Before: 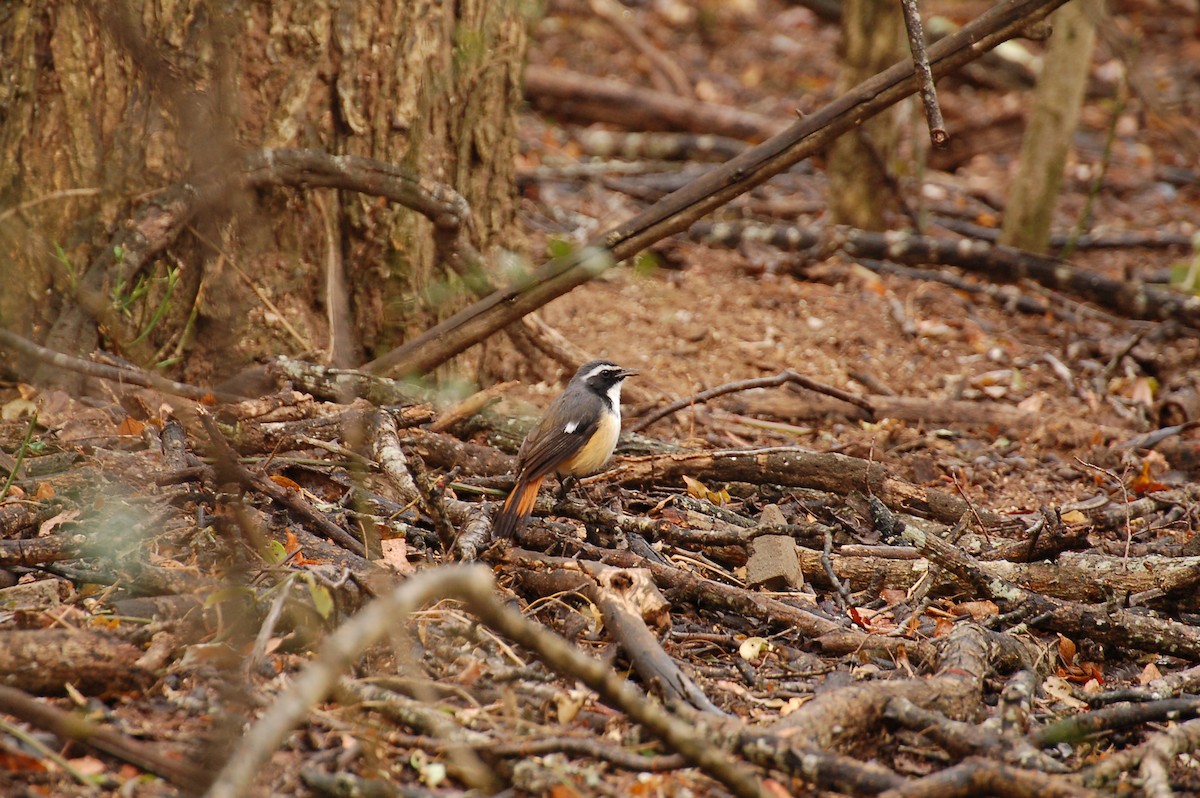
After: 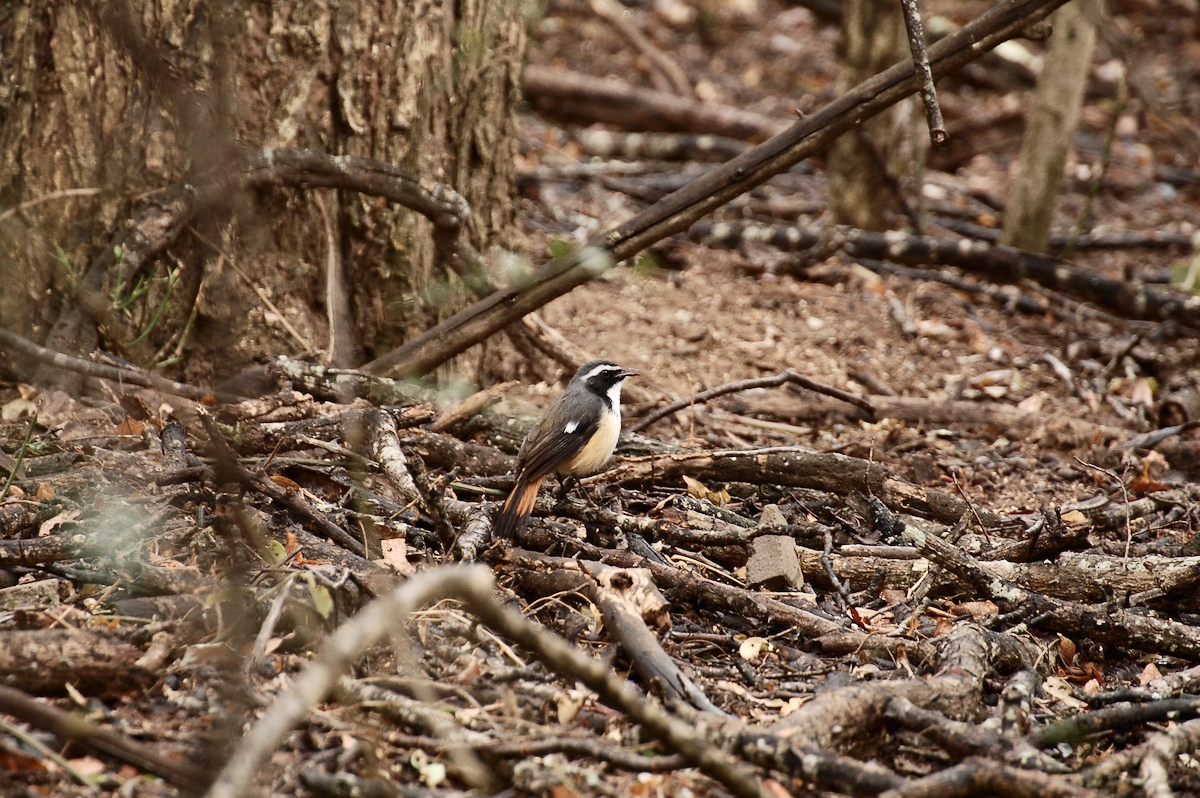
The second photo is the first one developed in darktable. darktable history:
contrast brightness saturation: contrast 0.246, saturation -0.309
